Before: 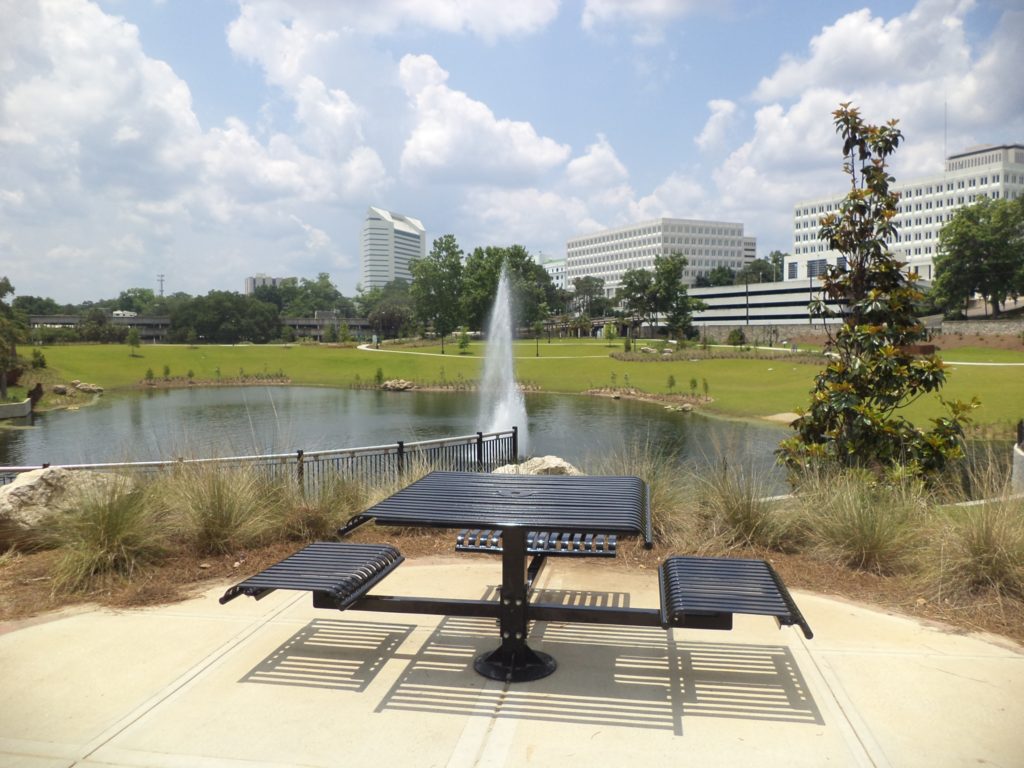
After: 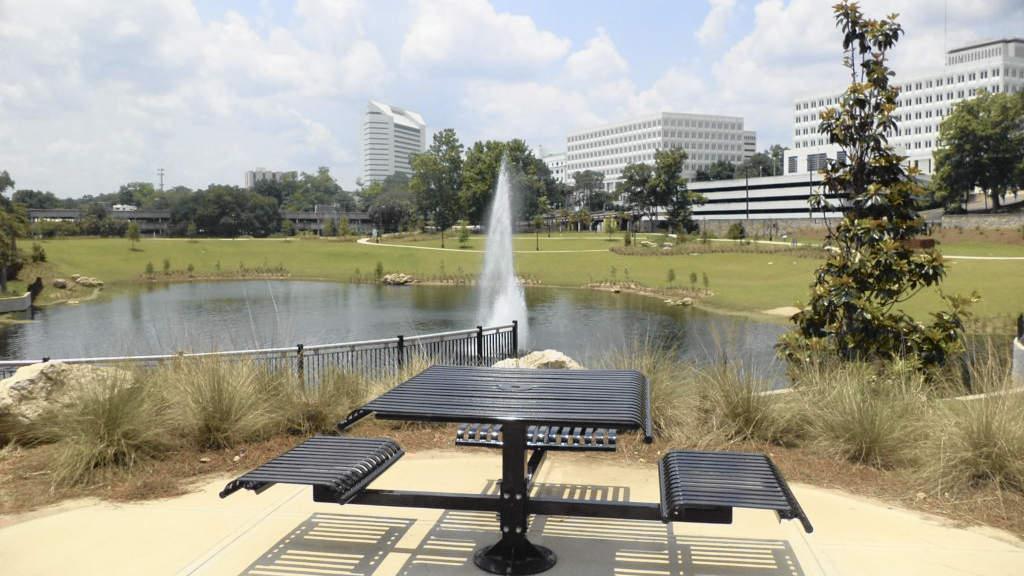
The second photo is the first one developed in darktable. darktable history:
crop: top 13.819%, bottom 11.169%
tone curve: curves: ch0 [(0, 0.009) (0.105, 0.08) (0.195, 0.18) (0.283, 0.316) (0.384, 0.434) (0.485, 0.531) (0.638, 0.69) (0.81, 0.872) (1, 0.977)]; ch1 [(0, 0) (0.161, 0.092) (0.35, 0.33) (0.379, 0.401) (0.456, 0.469) (0.502, 0.5) (0.525, 0.514) (0.586, 0.604) (0.642, 0.645) (0.858, 0.817) (1, 0.942)]; ch2 [(0, 0) (0.371, 0.362) (0.437, 0.437) (0.48, 0.49) (0.53, 0.515) (0.56, 0.571) (0.622, 0.606) (0.881, 0.795) (1, 0.929)], color space Lab, independent channels, preserve colors none
